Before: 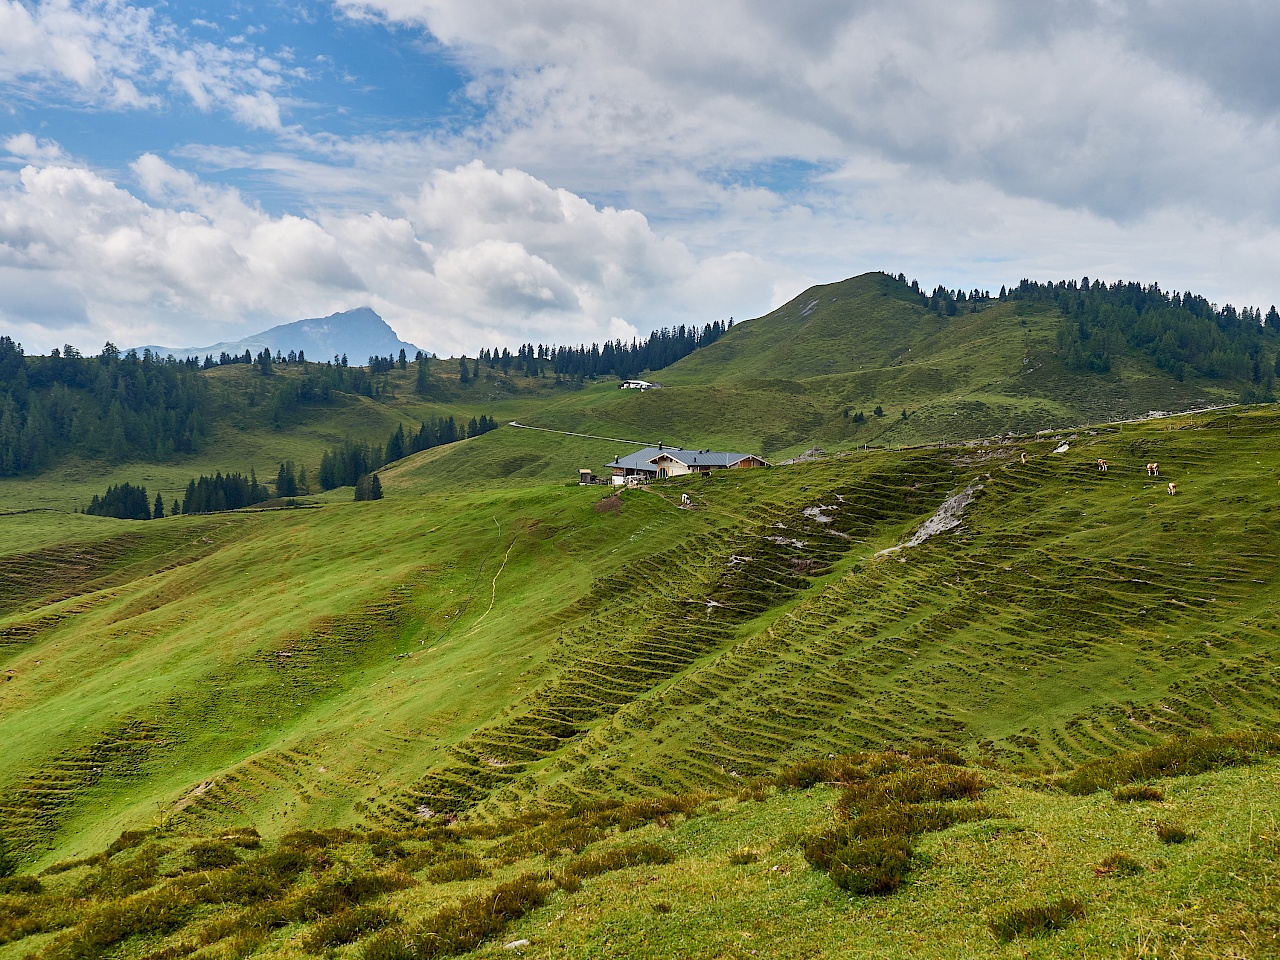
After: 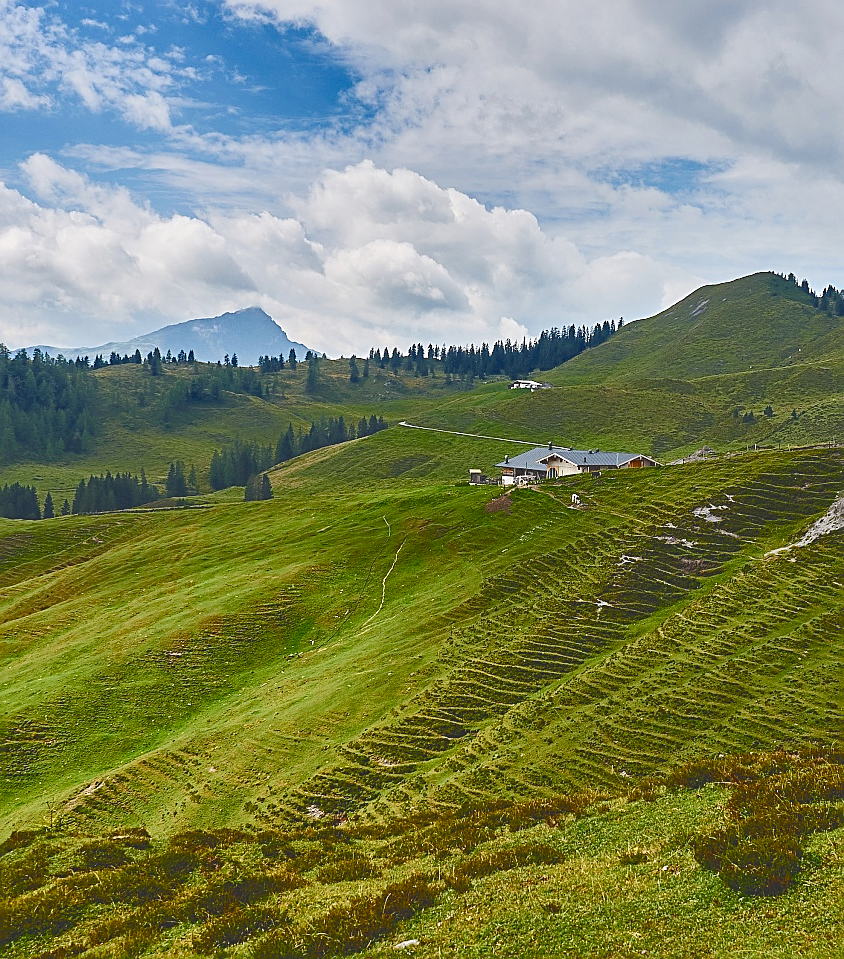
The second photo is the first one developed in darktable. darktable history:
crop and rotate: left 8.646%, right 25.341%
exposure: black level correction -0.031, compensate highlight preservation false
sharpen: on, module defaults
color balance rgb: perceptual saturation grading › global saturation 20%, perceptual saturation grading › highlights -25.378%, perceptual saturation grading › shadows 50.21%, global vibrance -1.067%, saturation formula JzAzBz (2021)
